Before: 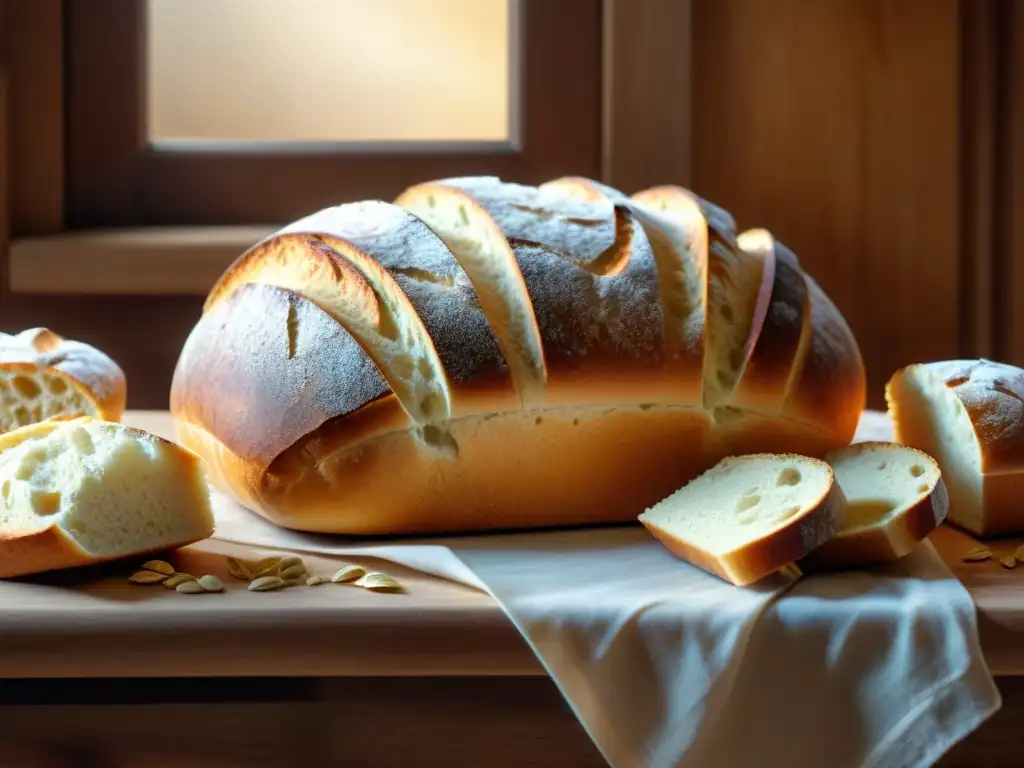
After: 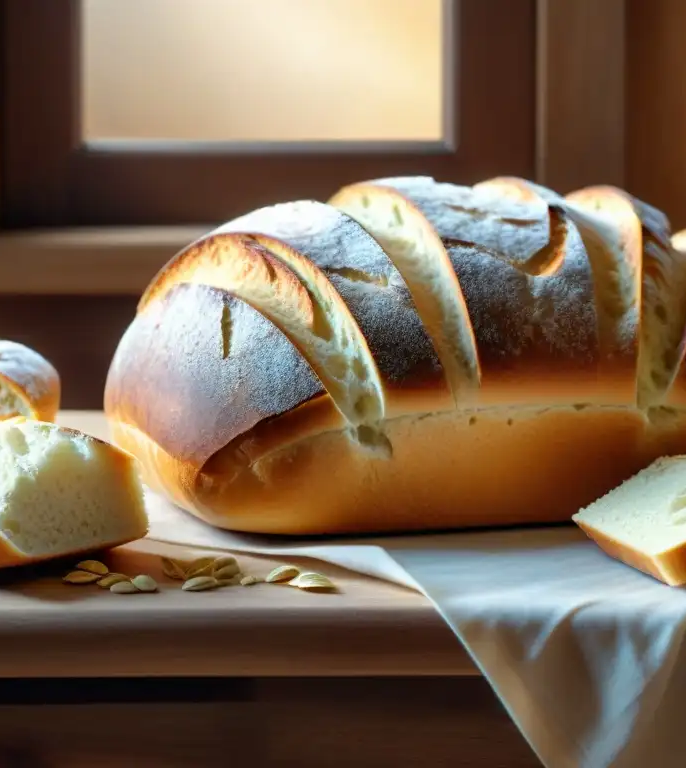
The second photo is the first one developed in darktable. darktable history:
crop and rotate: left 6.48%, right 26.453%
